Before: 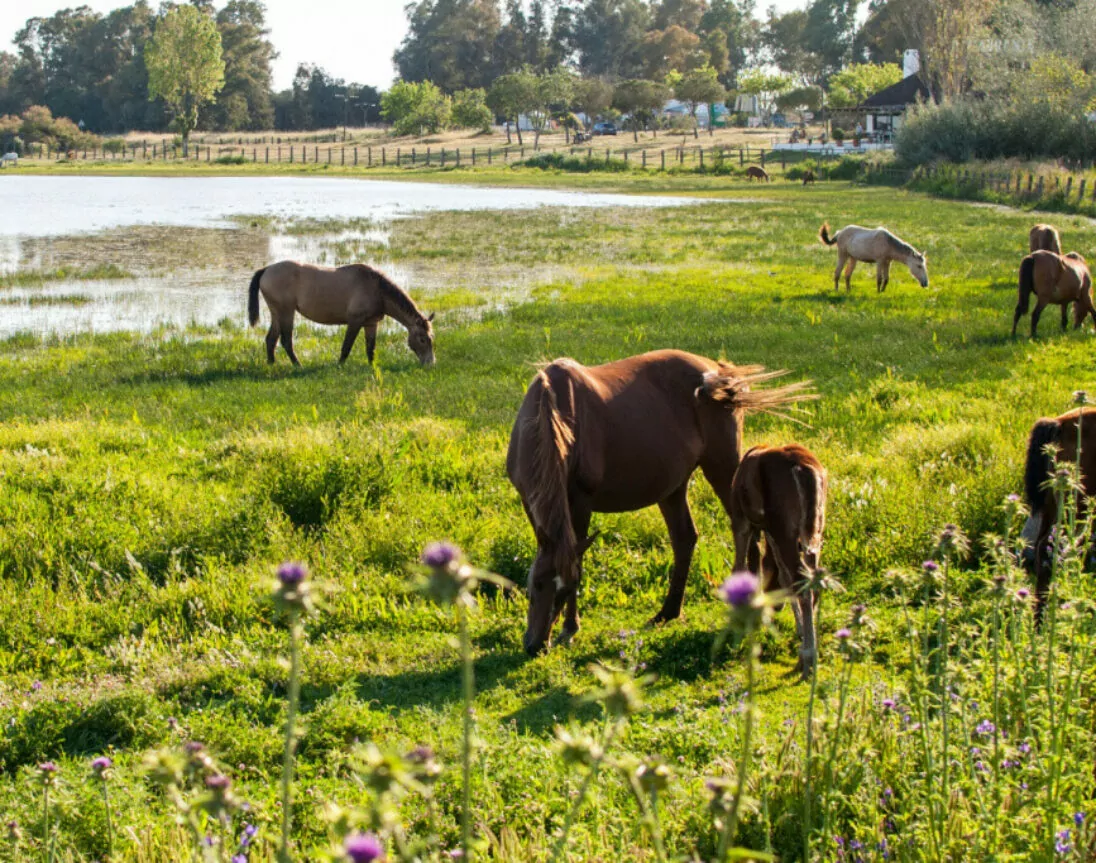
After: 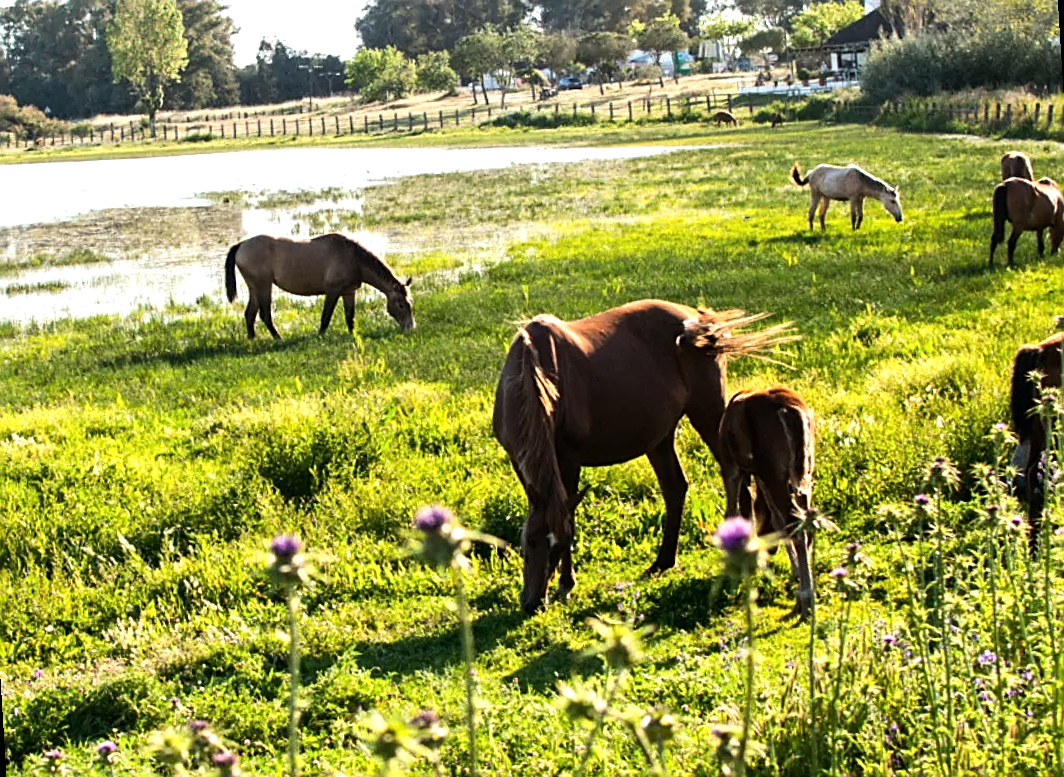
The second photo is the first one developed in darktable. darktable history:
tone equalizer: -8 EV -0.75 EV, -7 EV -0.7 EV, -6 EV -0.6 EV, -5 EV -0.4 EV, -3 EV 0.4 EV, -2 EV 0.6 EV, -1 EV 0.7 EV, +0 EV 0.75 EV, edges refinement/feathering 500, mask exposure compensation -1.57 EV, preserve details no
sharpen: on, module defaults
rotate and perspective: rotation -3.52°, crop left 0.036, crop right 0.964, crop top 0.081, crop bottom 0.919
